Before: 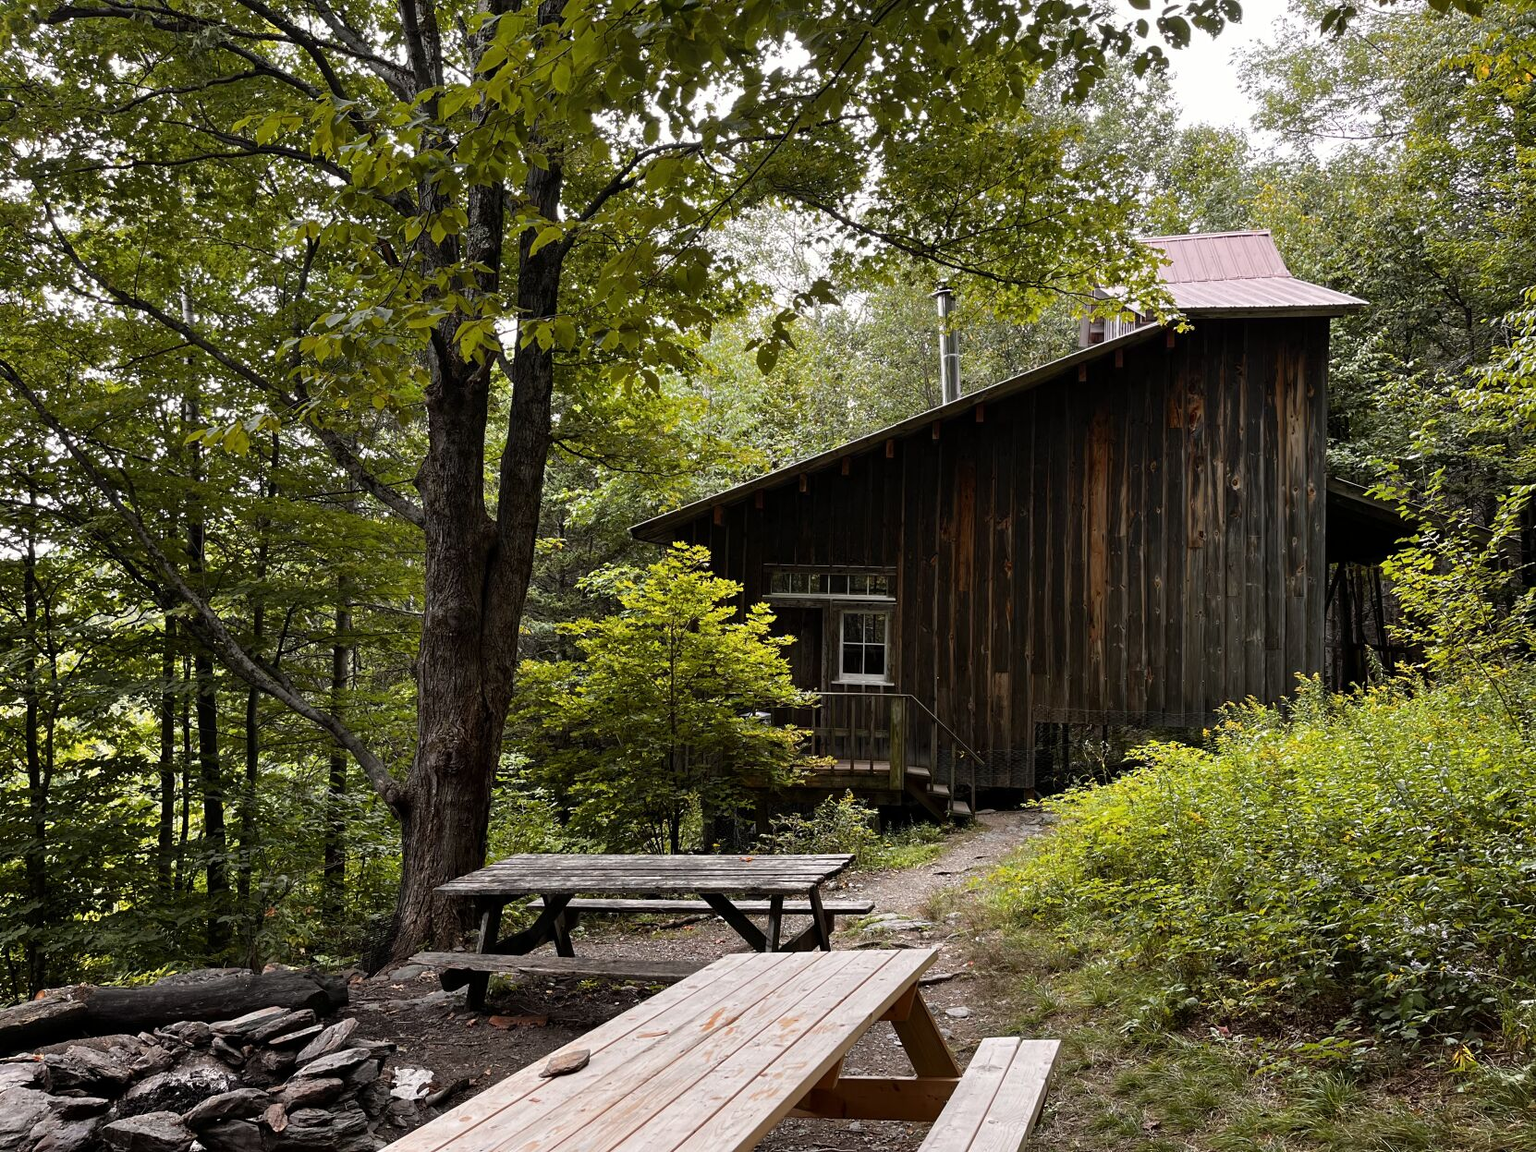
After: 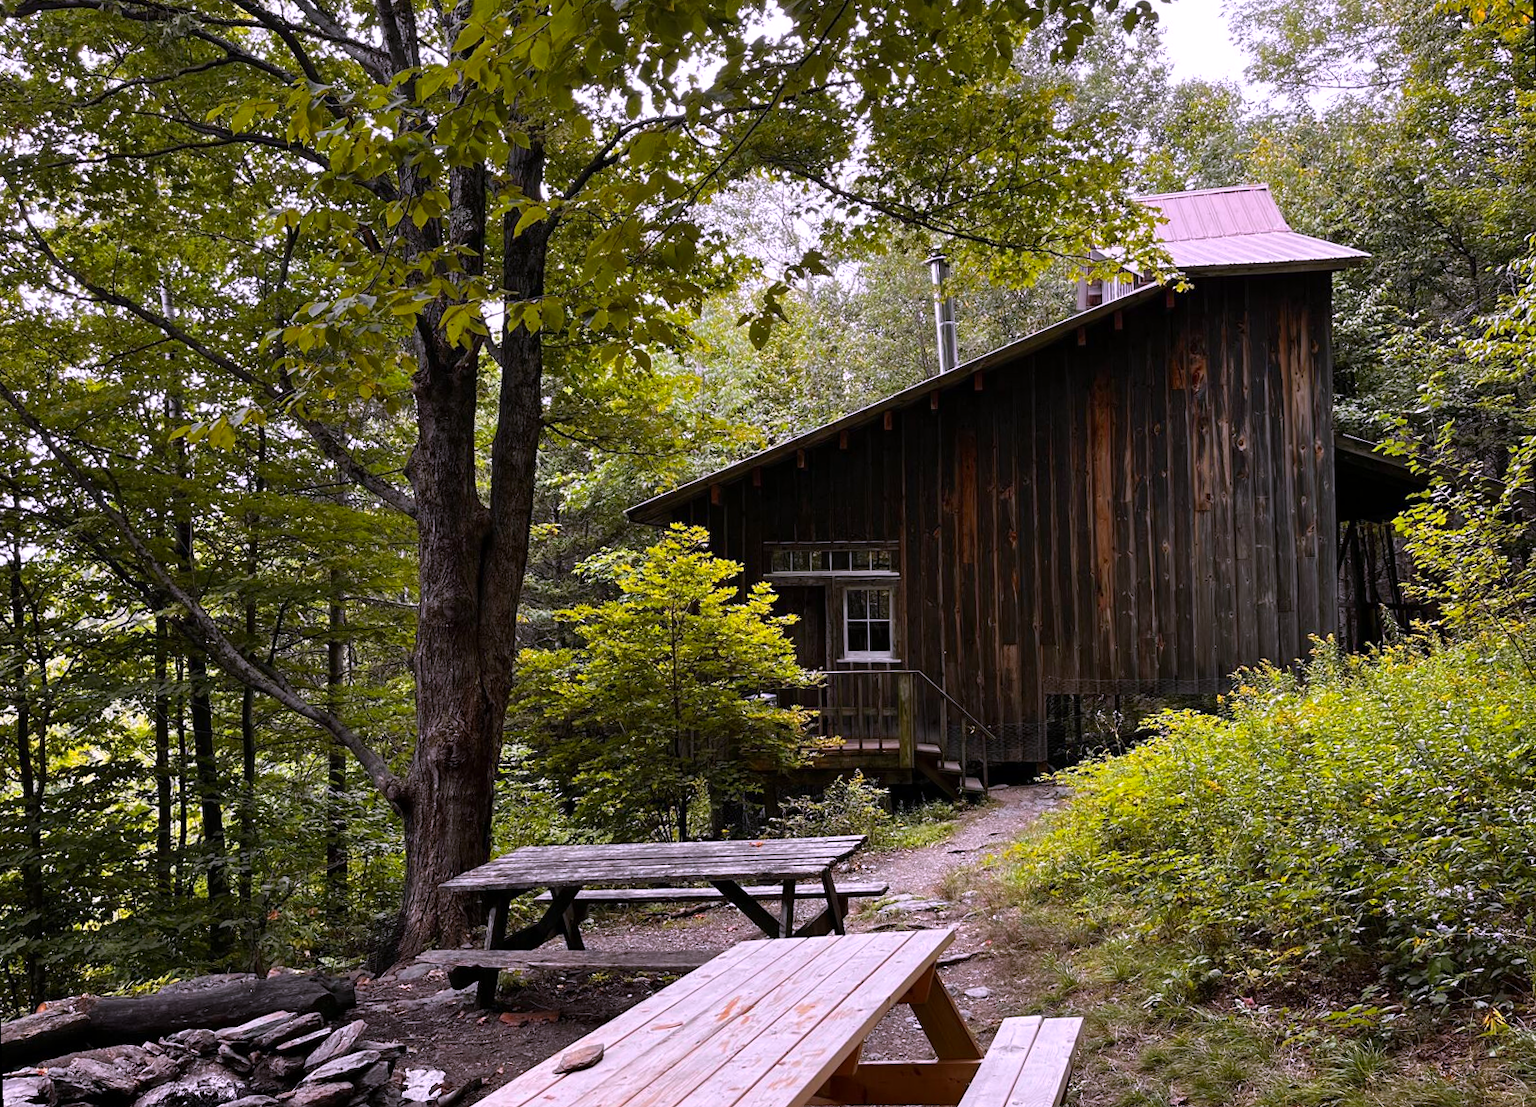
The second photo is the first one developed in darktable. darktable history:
white balance: red 1.042, blue 1.17
crop: bottom 0.071%
rotate and perspective: rotation -2°, crop left 0.022, crop right 0.978, crop top 0.049, crop bottom 0.951
